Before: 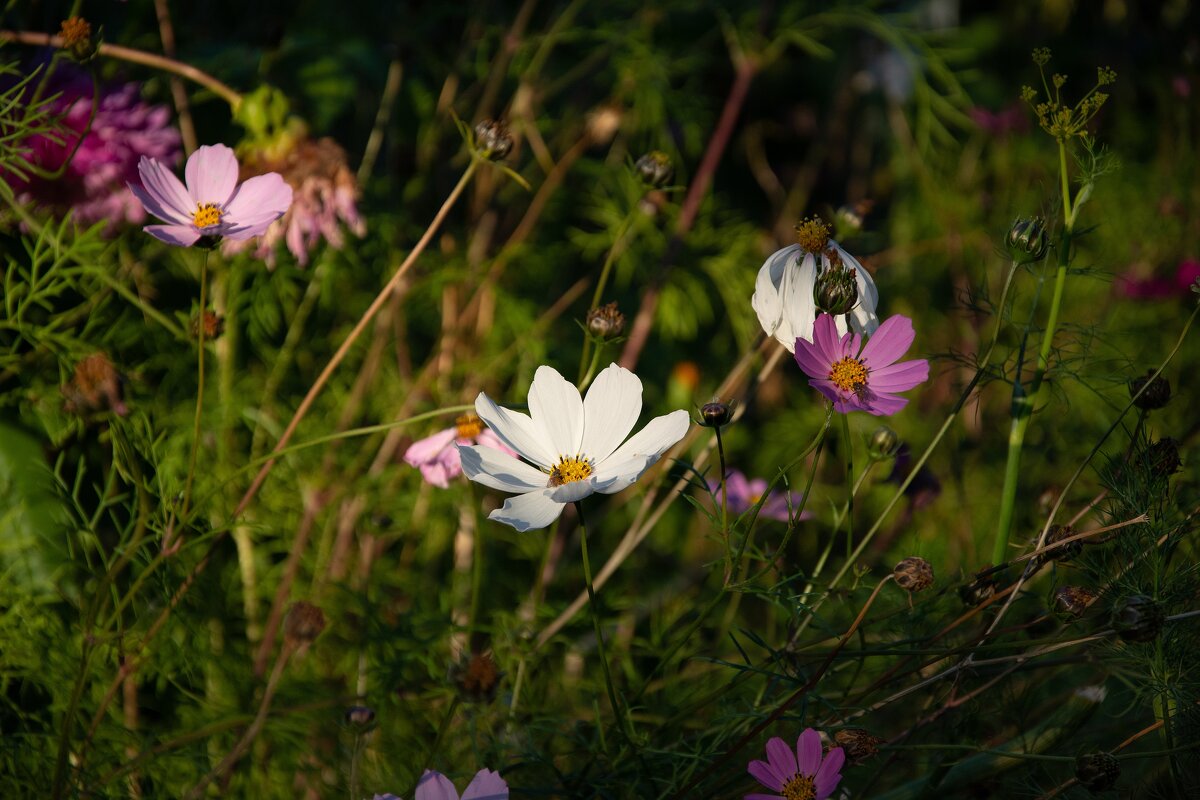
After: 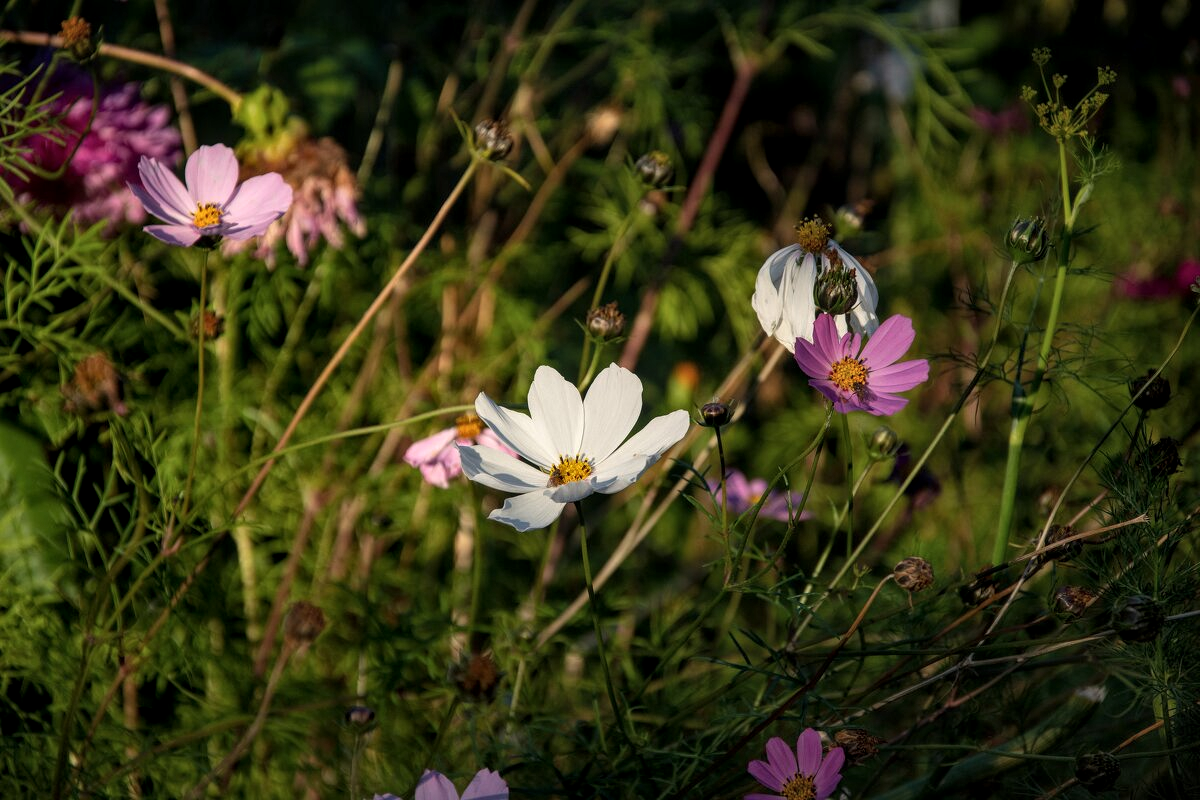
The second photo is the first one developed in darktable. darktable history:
local contrast: detail 130%
shadows and highlights: shadows 18.33, highlights -84.26, soften with gaussian
